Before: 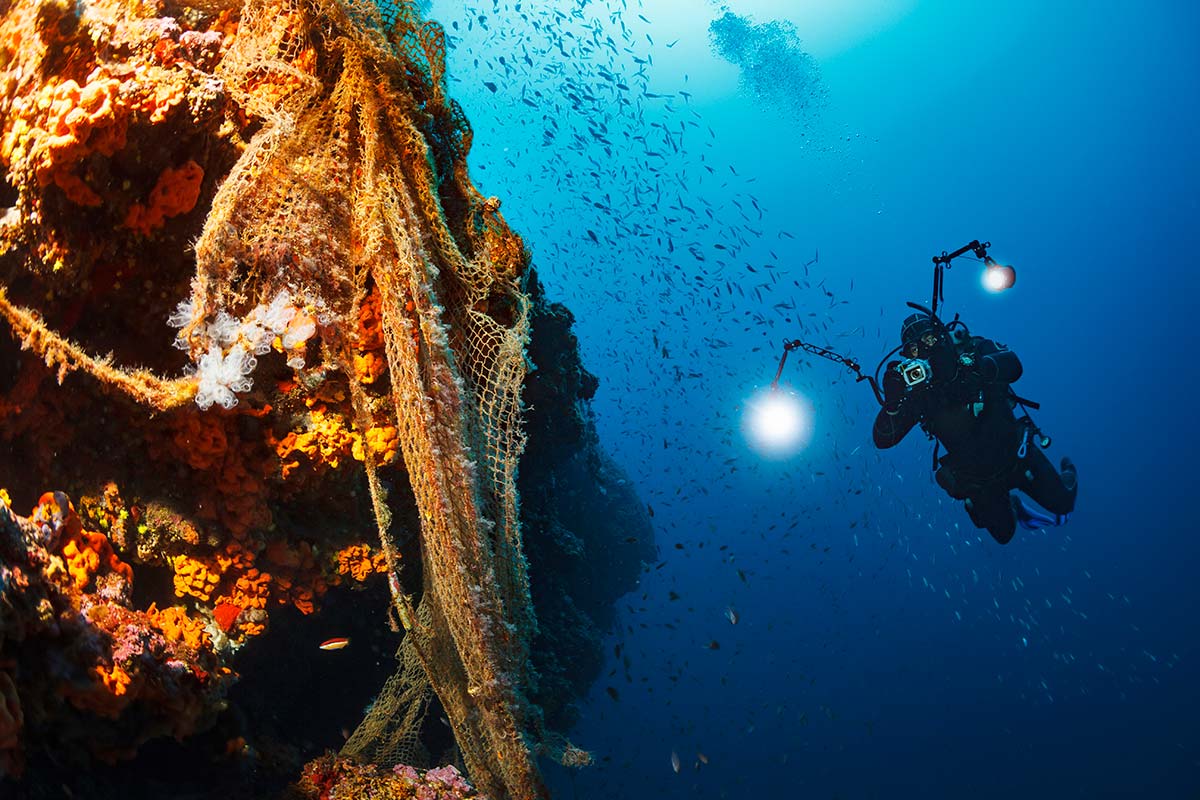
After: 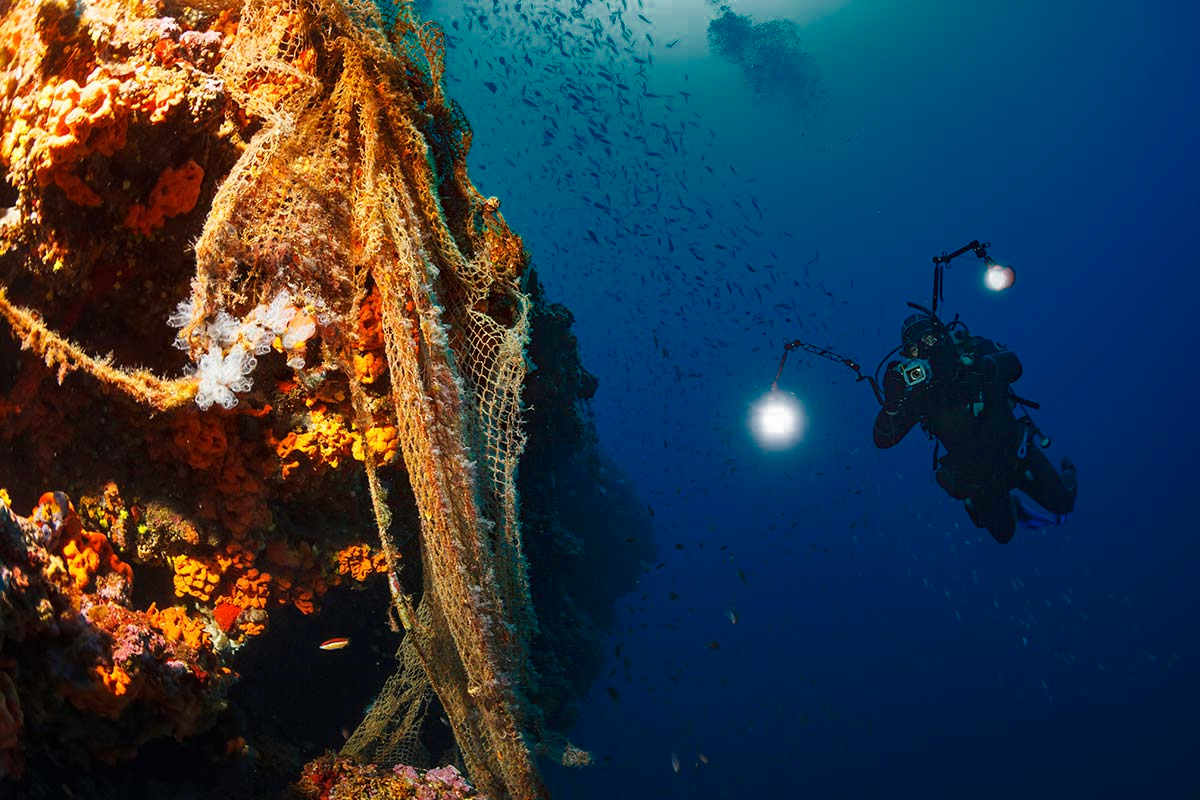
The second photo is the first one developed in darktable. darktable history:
color zones: curves: ch0 [(0, 0.497) (0.143, 0.5) (0.286, 0.5) (0.429, 0.483) (0.571, 0.116) (0.714, -0.006) (0.857, 0.28) (1, 0.497)]
